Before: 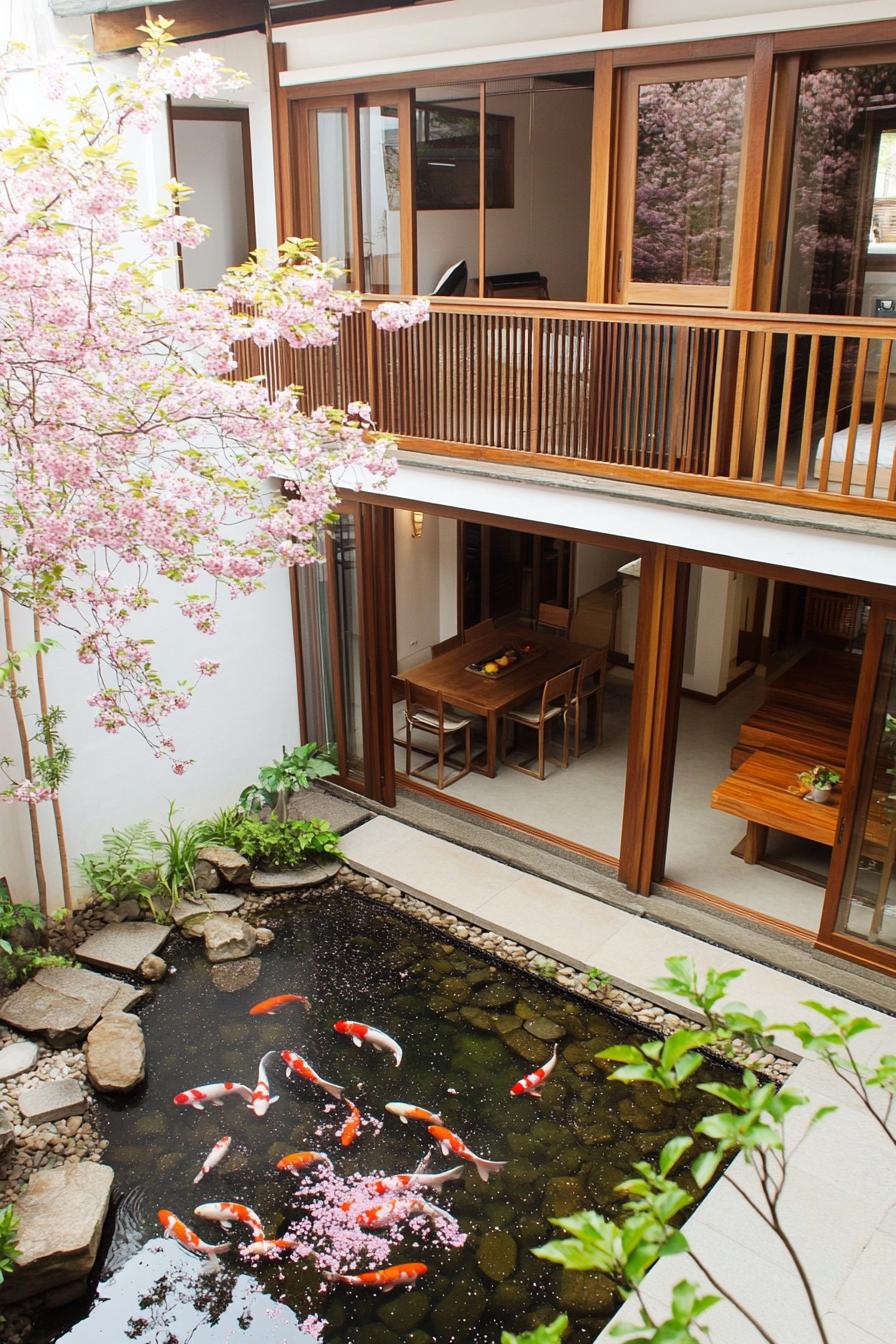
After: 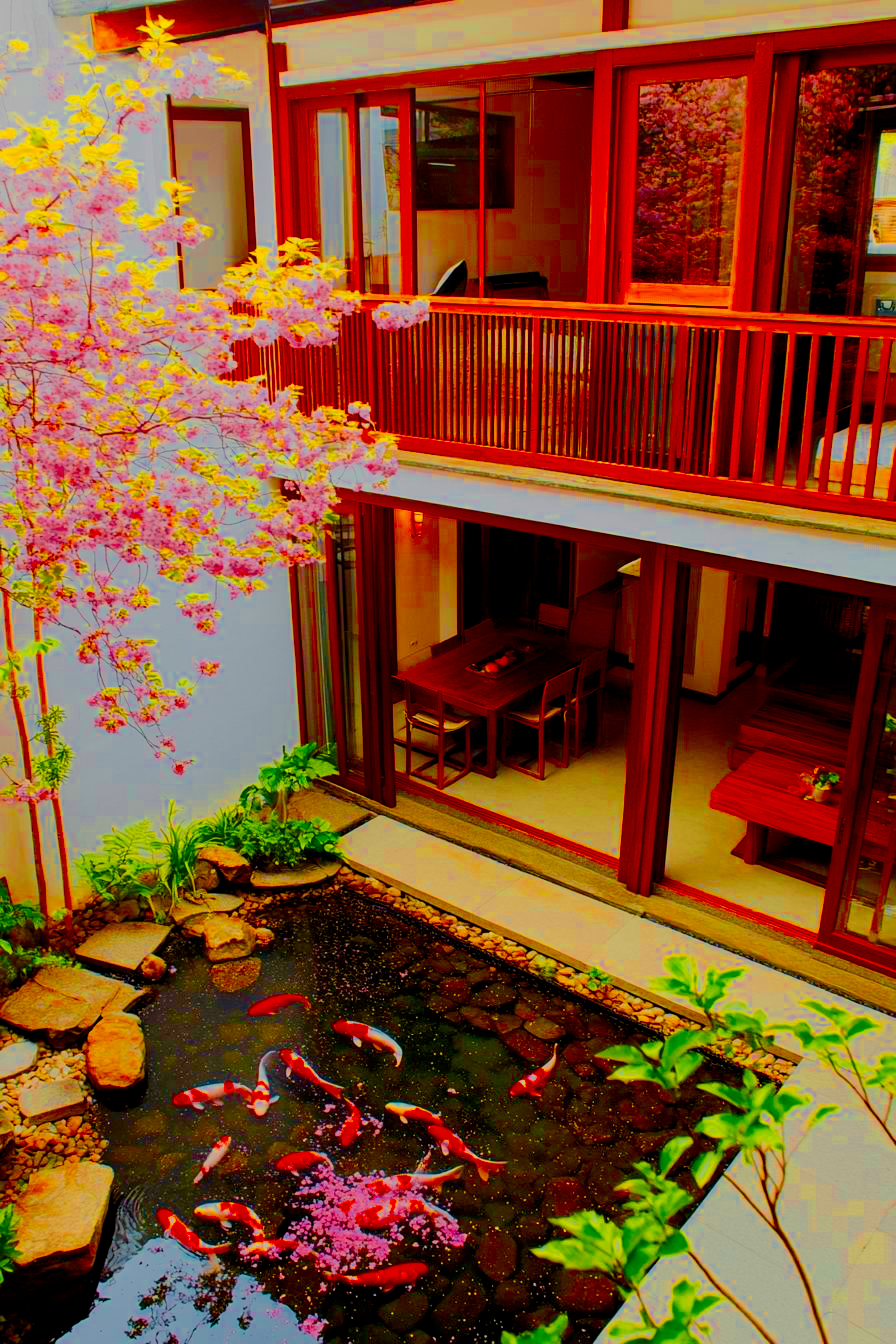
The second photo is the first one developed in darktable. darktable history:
exposure: black level correction 0.001, exposure 0.193 EV, compensate highlight preservation false
color zones: curves: ch0 [(0, 0.511) (0.143, 0.531) (0.286, 0.56) (0.429, 0.5) (0.571, 0.5) (0.714, 0.5) (0.857, 0.5) (1, 0.5)]; ch1 [(0, 0.525) (0.143, 0.705) (0.286, 0.715) (0.429, 0.35) (0.571, 0.35) (0.714, 0.35) (0.857, 0.4) (1, 0.4)]; ch2 [(0, 0.572) (0.143, 0.512) (0.286, 0.473) (0.429, 0.45) (0.571, 0.5) (0.714, 0.5) (0.857, 0.518) (1, 0.518)]
contrast brightness saturation: contrast 0.099, brightness -0.257, saturation 0.147
filmic rgb: middle gray luminance 3.47%, black relative exposure -5.92 EV, white relative exposure 6.34 EV, dynamic range scaling 22.08%, target black luminance 0%, hardness 2.34, latitude 45.9%, contrast 0.784, highlights saturation mix 99.97%, shadows ↔ highlights balance 0.16%, color science v4 (2020)
velvia: strength 44.55%
